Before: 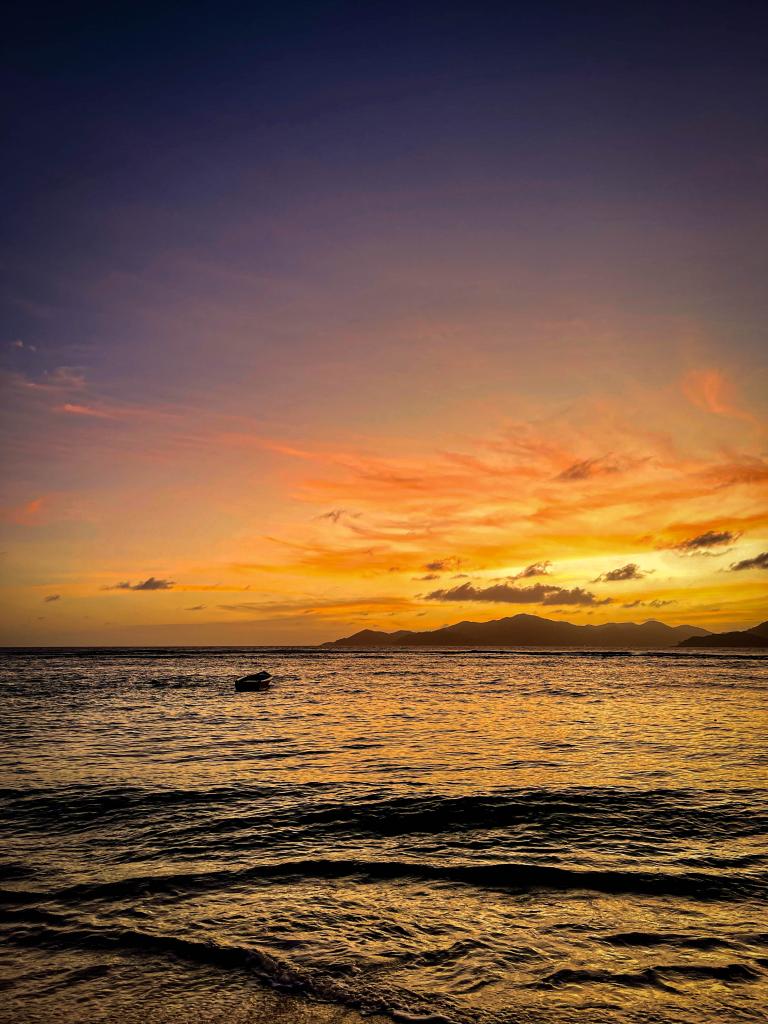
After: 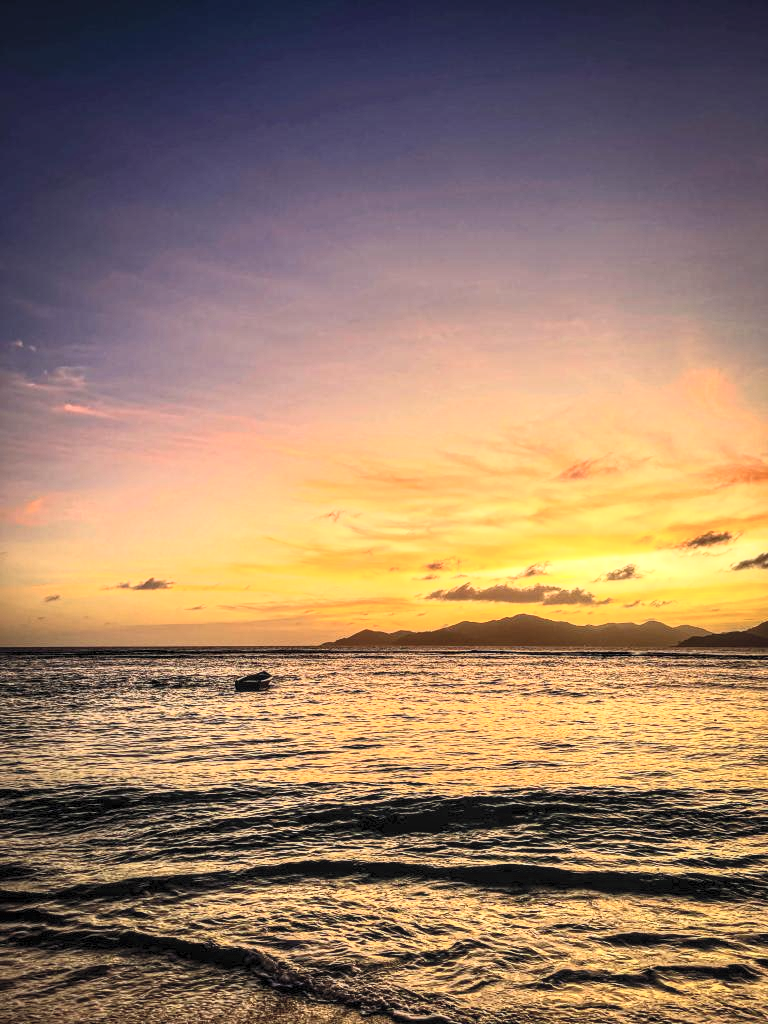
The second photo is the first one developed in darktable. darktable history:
contrast brightness saturation: contrast 0.384, brightness 0.535
local contrast: on, module defaults
